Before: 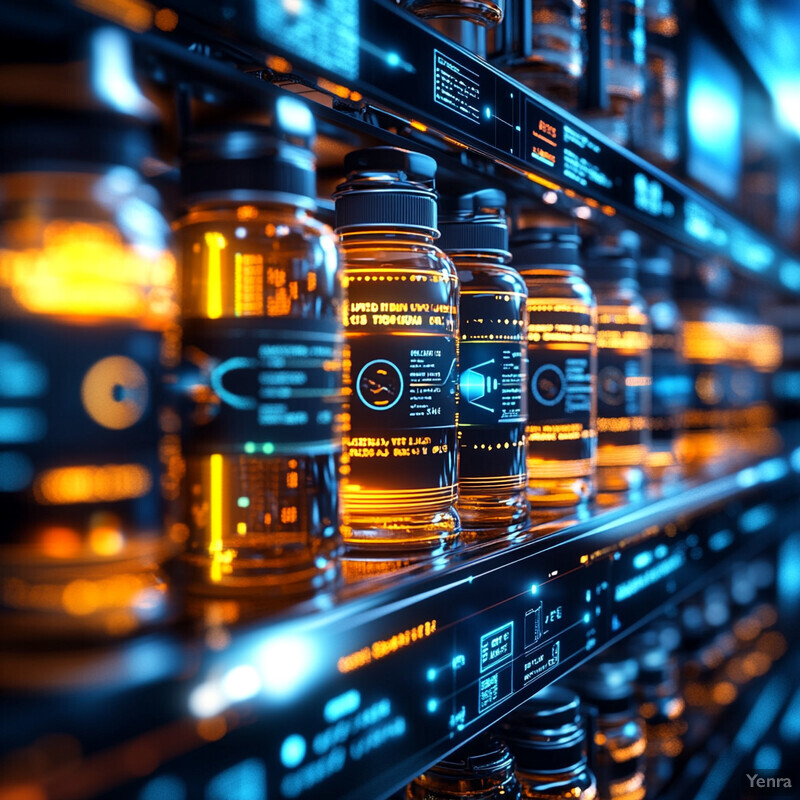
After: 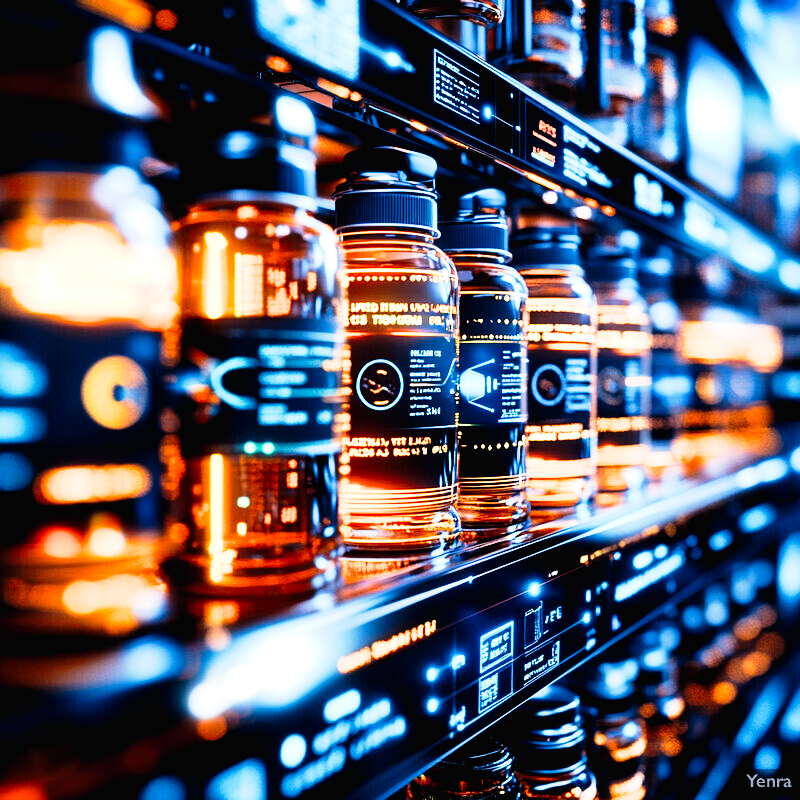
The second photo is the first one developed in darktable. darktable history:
exposure: black level correction 0, exposure 1.1 EV, compensate exposure bias true, compensate highlight preservation false
filmic rgb: middle gray luminance 9.21%, black relative exposure -10.67 EV, white relative exposure 3.44 EV, target black luminance 0%, hardness 5.94, latitude 59.63%, contrast 1.09, highlights saturation mix 3.68%, shadows ↔ highlights balance 28.86%
tone curve: curves: ch0 [(0.016, 0.011) (0.094, 0.016) (0.469, 0.508) (0.721, 0.862) (1, 1)], preserve colors none
